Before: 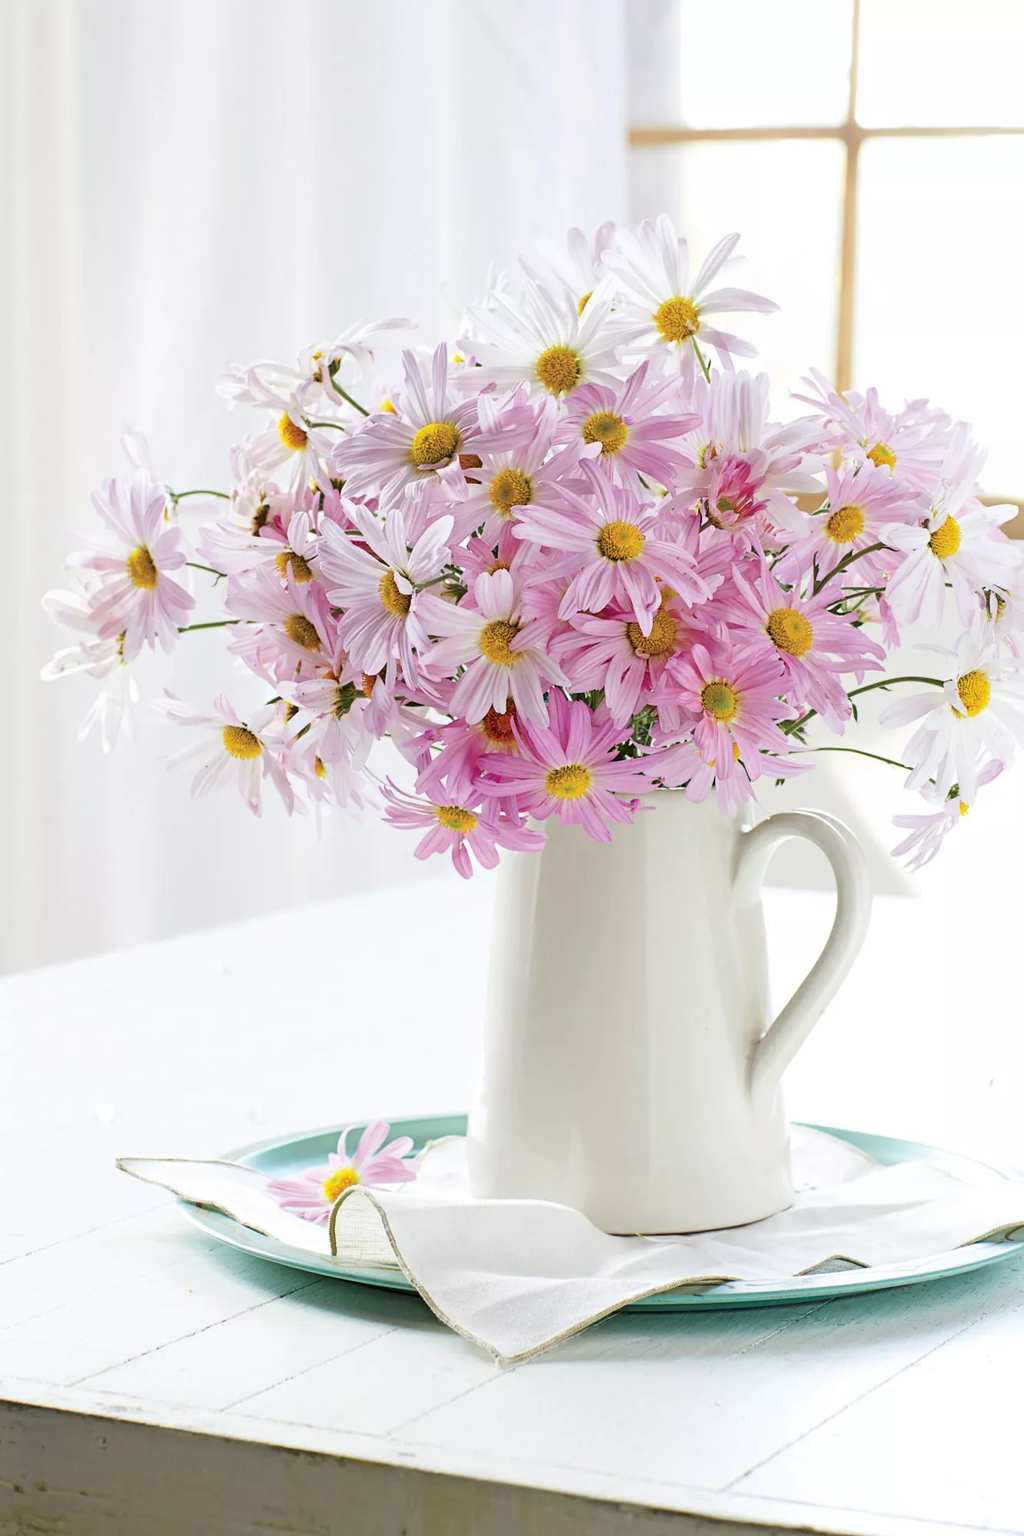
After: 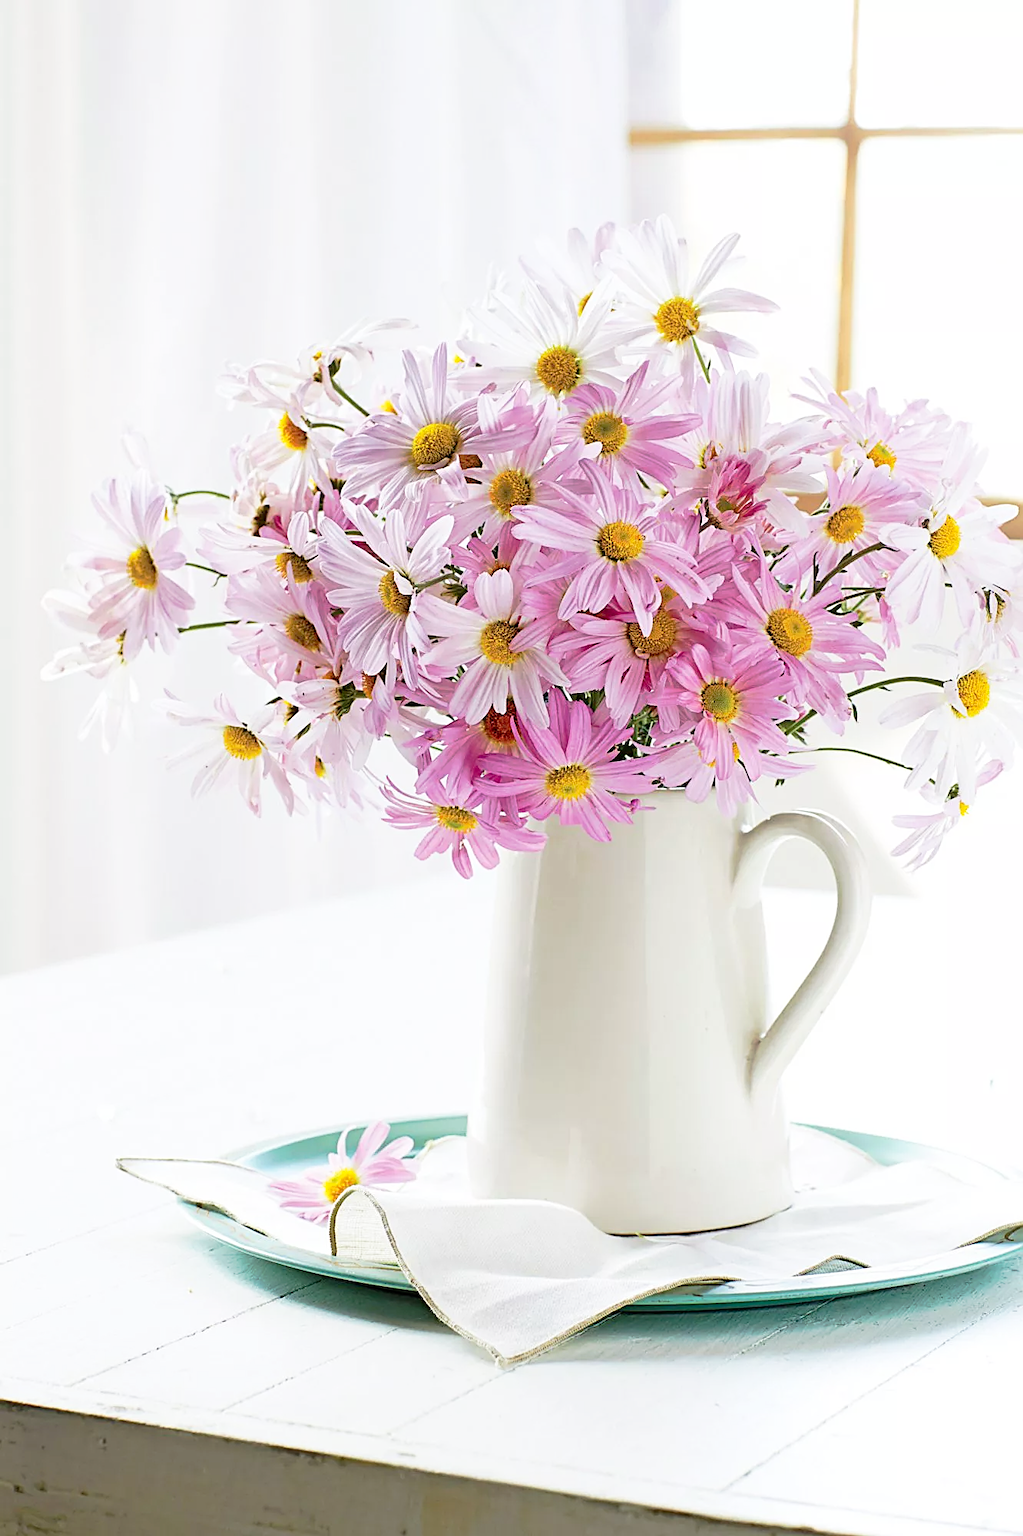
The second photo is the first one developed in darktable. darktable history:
tone curve: curves: ch0 [(0, 0) (0.003, 0.005) (0.011, 0.008) (0.025, 0.014) (0.044, 0.021) (0.069, 0.027) (0.1, 0.041) (0.136, 0.083) (0.177, 0.138) (0.224, 0.197) (0.277, 0.259) (0.335, 0.331) (0.399, 0.399) (0.468, 0.476) (0.543, 0.547) (0.623, 0.635) (0.709, 0.753) (0.801, 0.847) (0.898, 0.94) (1, 1)], preserve colors none
sharpen: on, module defaults
